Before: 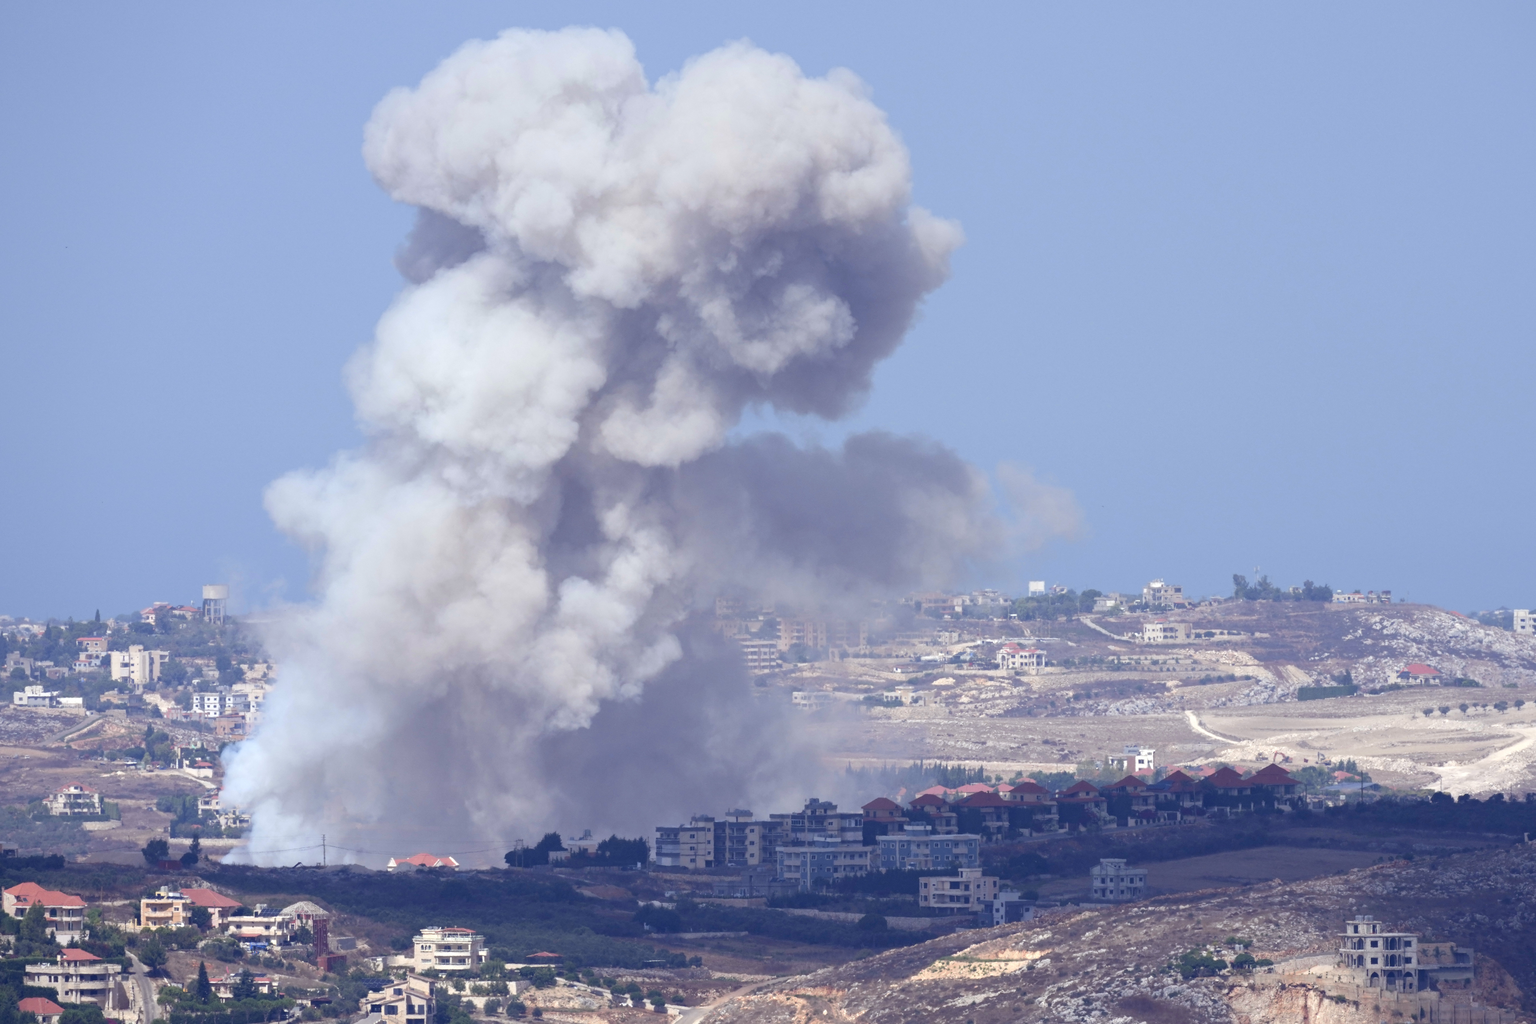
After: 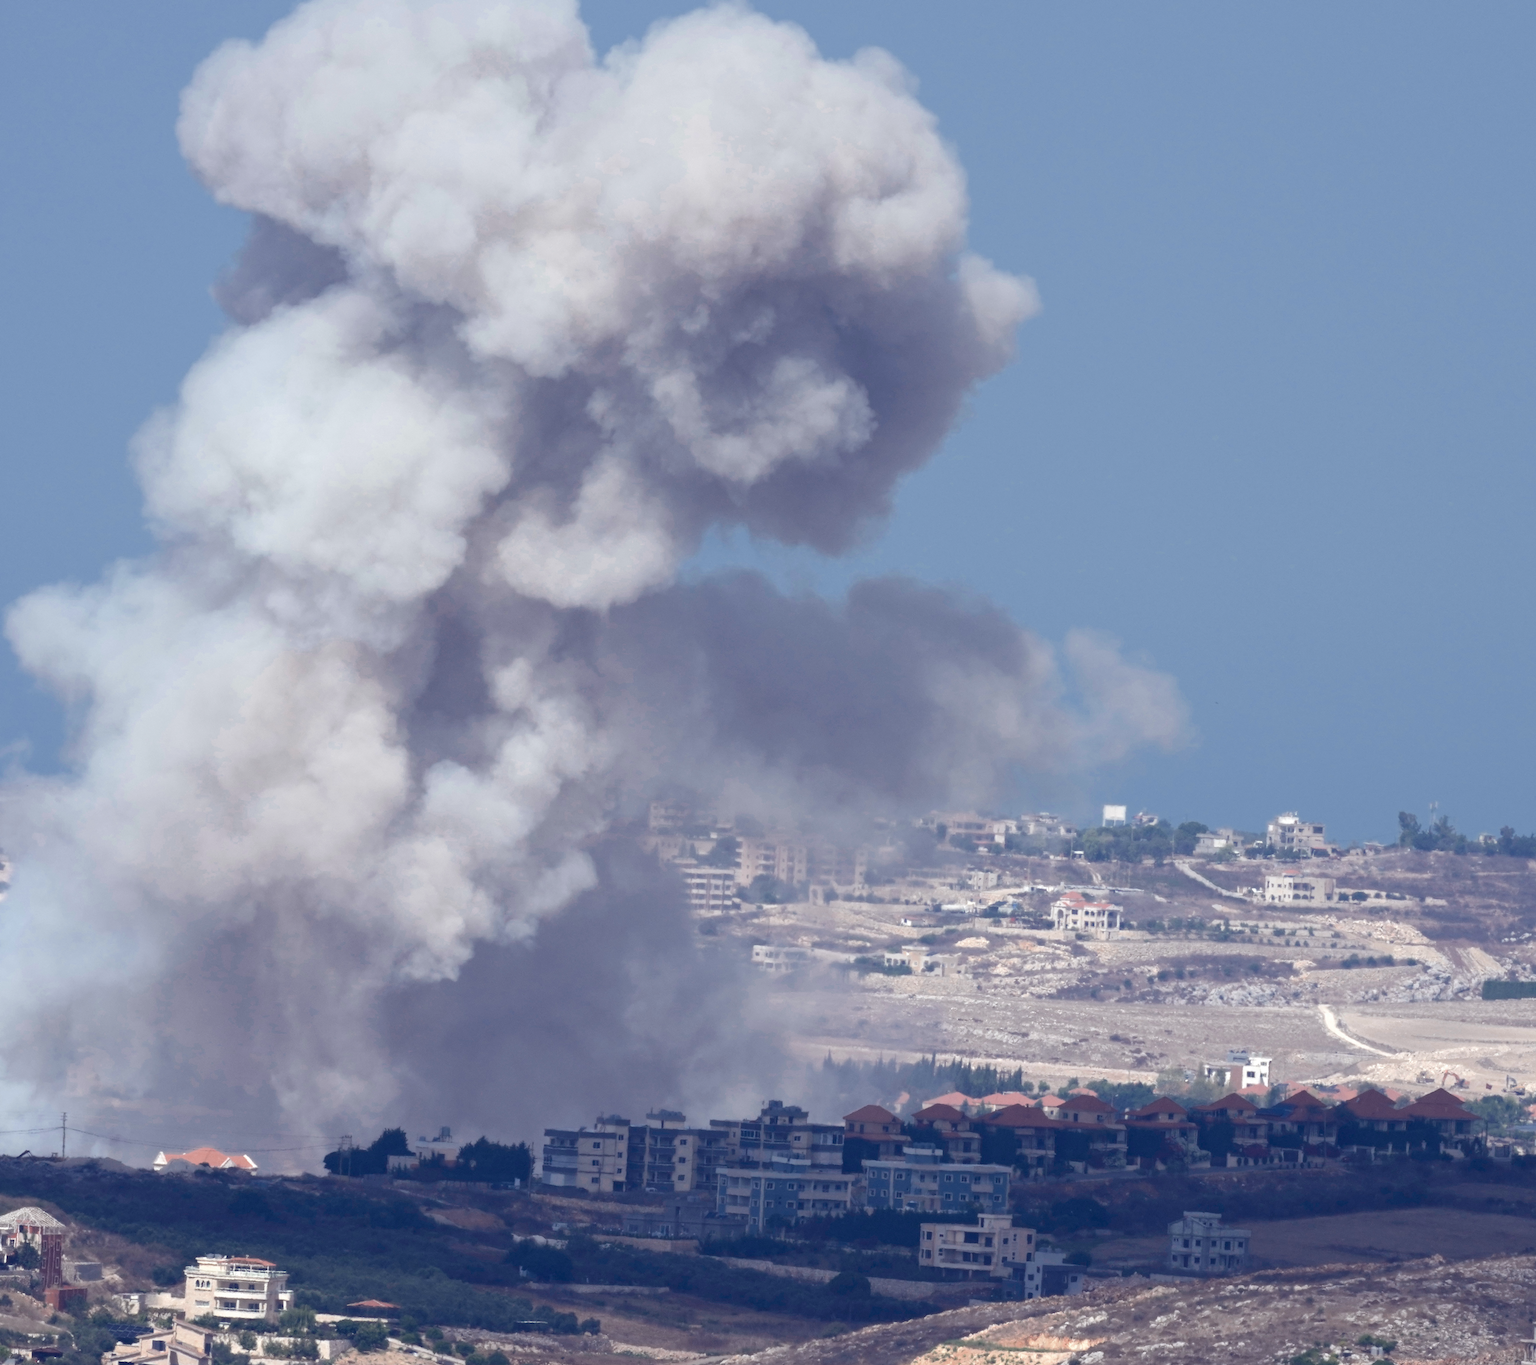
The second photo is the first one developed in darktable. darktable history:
crop and rotate: angle -3.27°, left 14.277%, top 0.028%, right 10.766%, bottom 0.028%
color zones: curves: ch0 [(0, 0.5) (0.125, 0.4) (0.25, 0.5) (0.375, 0.4) (0.5, 0.4) (0.625, 0.35) (0.75, 0.35) (0.875, 0.5)]; ch1 [(0, 0.35) (0.125, 0.45) (0.25, 0.35) (0.375, 0.35) (0.5, 0.35) (0.625, 0.35) (0.75, 0.45) (0.875, 0.35)]; ch2 [(0, 0.6) (0.125, 0.5) (0.25, 0.5) (0.375, 0.6) (0.5, 0.6) (0.625, 0.5) (0.75, 0.5) (0.875, 0.5)]
